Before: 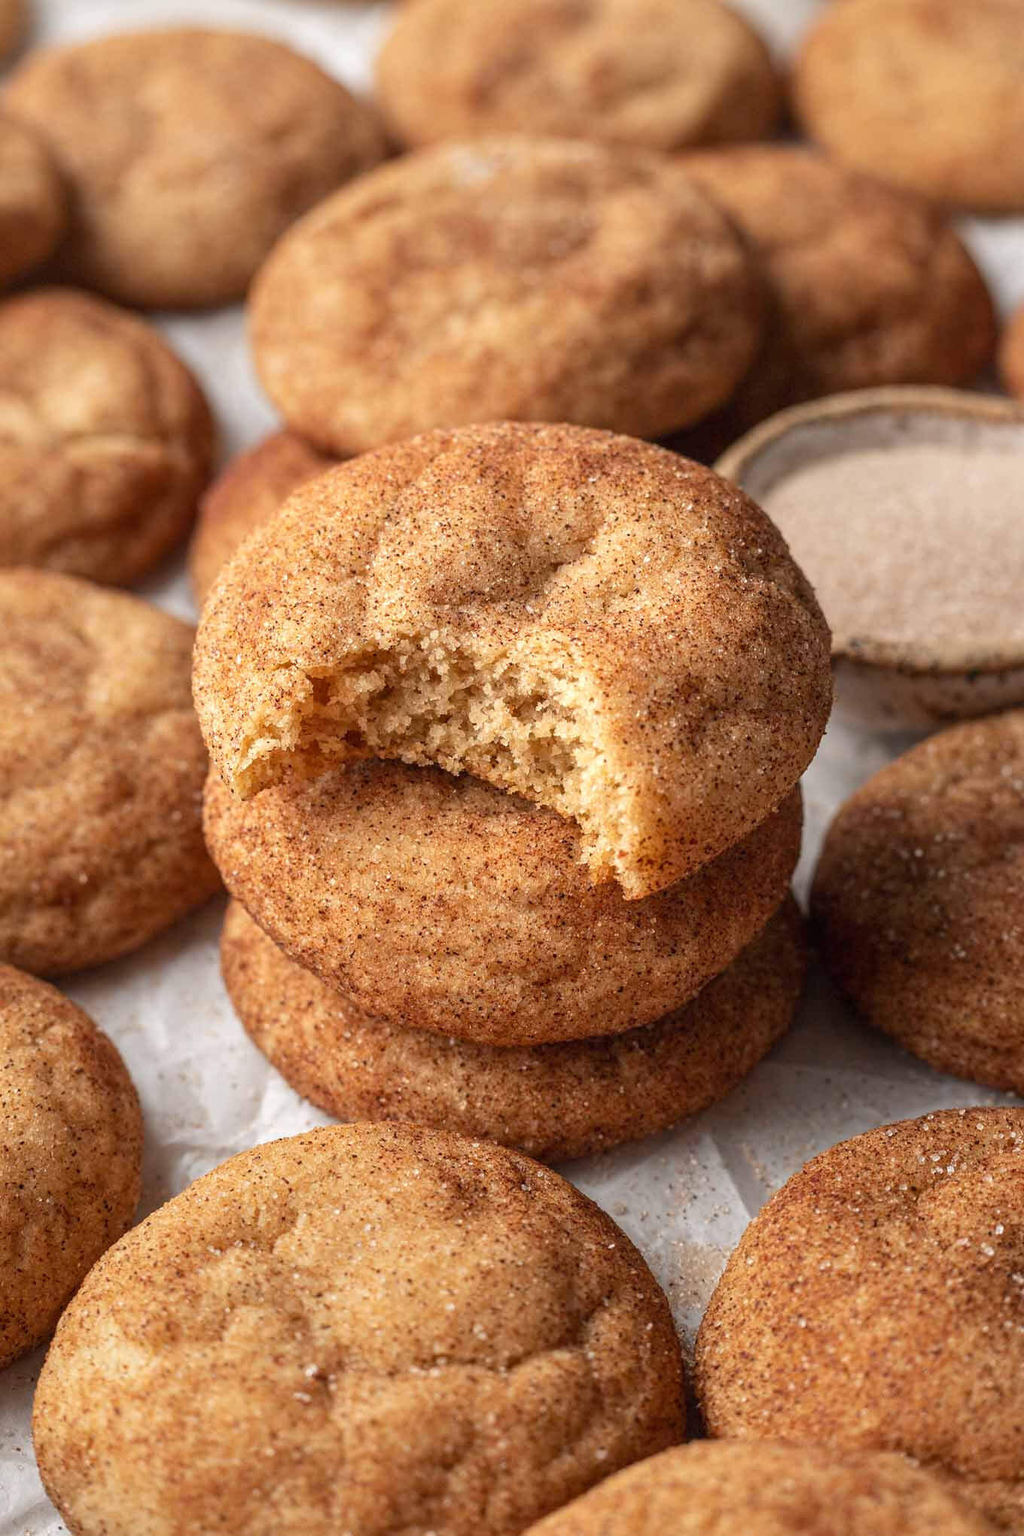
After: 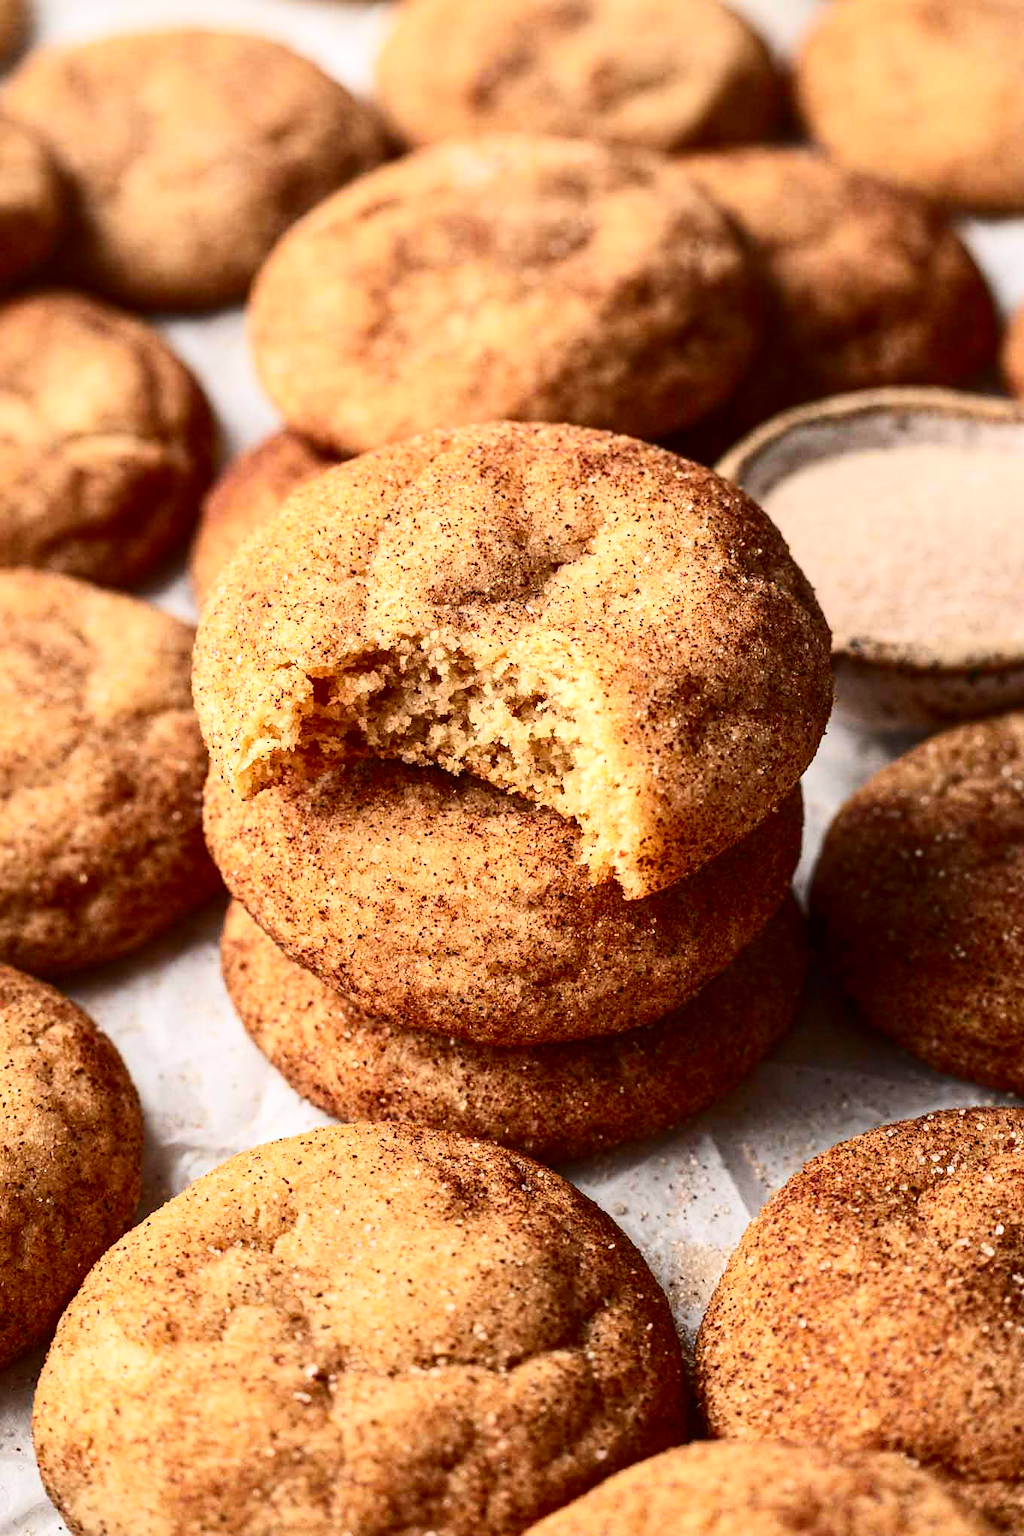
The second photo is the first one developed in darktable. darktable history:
contrast brightness saturation: contrast 0.413, brightness 0.055, saturation 0.246
